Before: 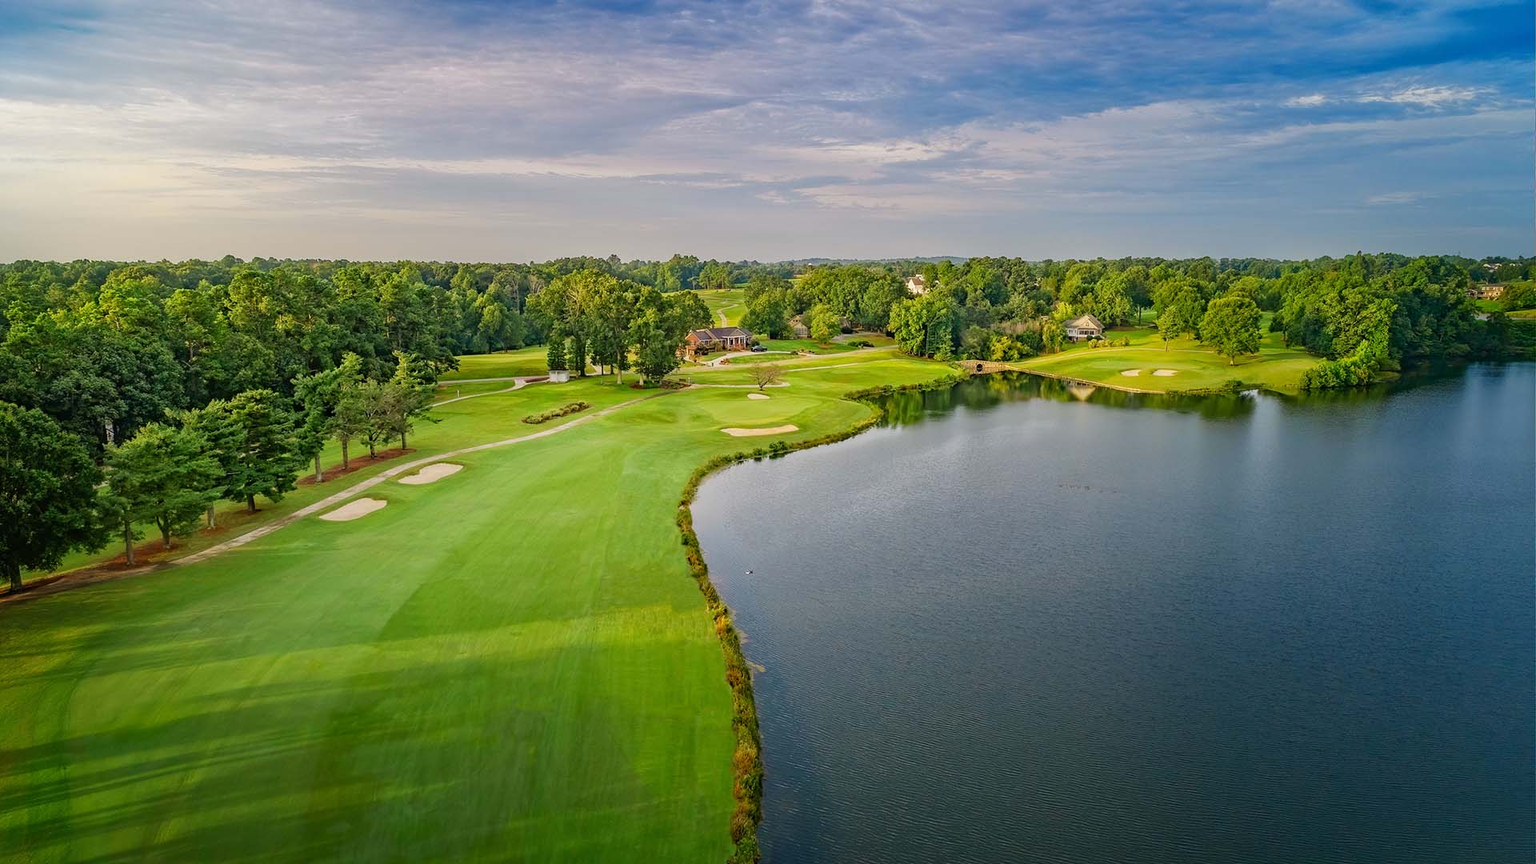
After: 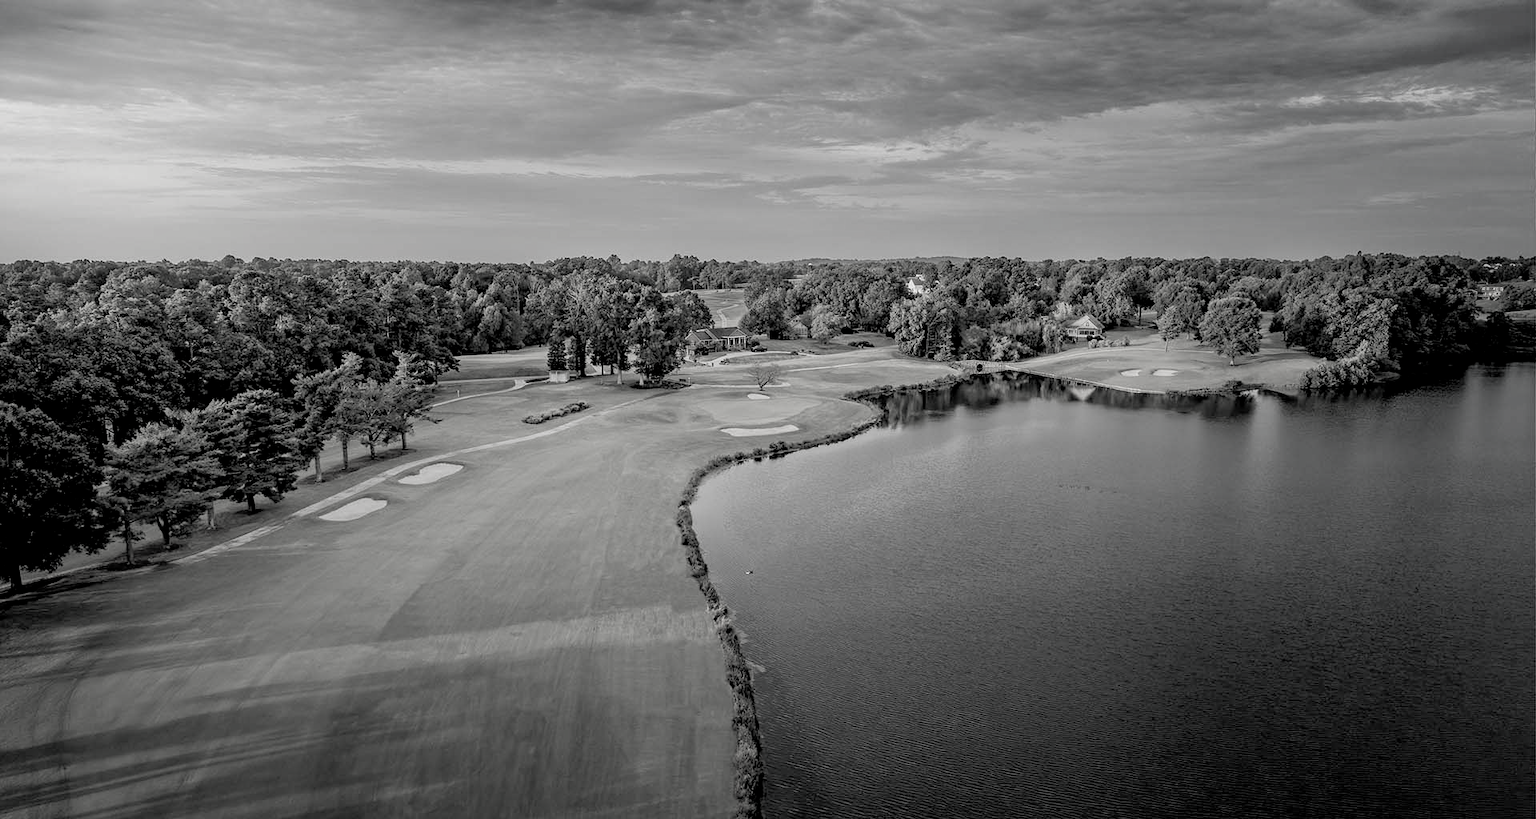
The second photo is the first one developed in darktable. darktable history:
contrast brightness saturation: saturation -0.988
exposure: black level correction 0.03, exposure -0.077 EV, compensate highlight preservation false
crop and rotate: top 0.004%, bottom 5.16%
shadows and highlights: shadows 24.98, highlights -24.07, highlights color adjustment 55.69%
color balance rgb: power › hue 74.8°, highlights gain › chroma 2.019%, highlights gain › hue 71.67°, shadows fall-off 100.877%, linear chroma grading › global chroma 15.131%, perceptual saturation grading › global saturation 30.085%, mask middle-gray fulcrum 21.798%, global vibrance 20%
